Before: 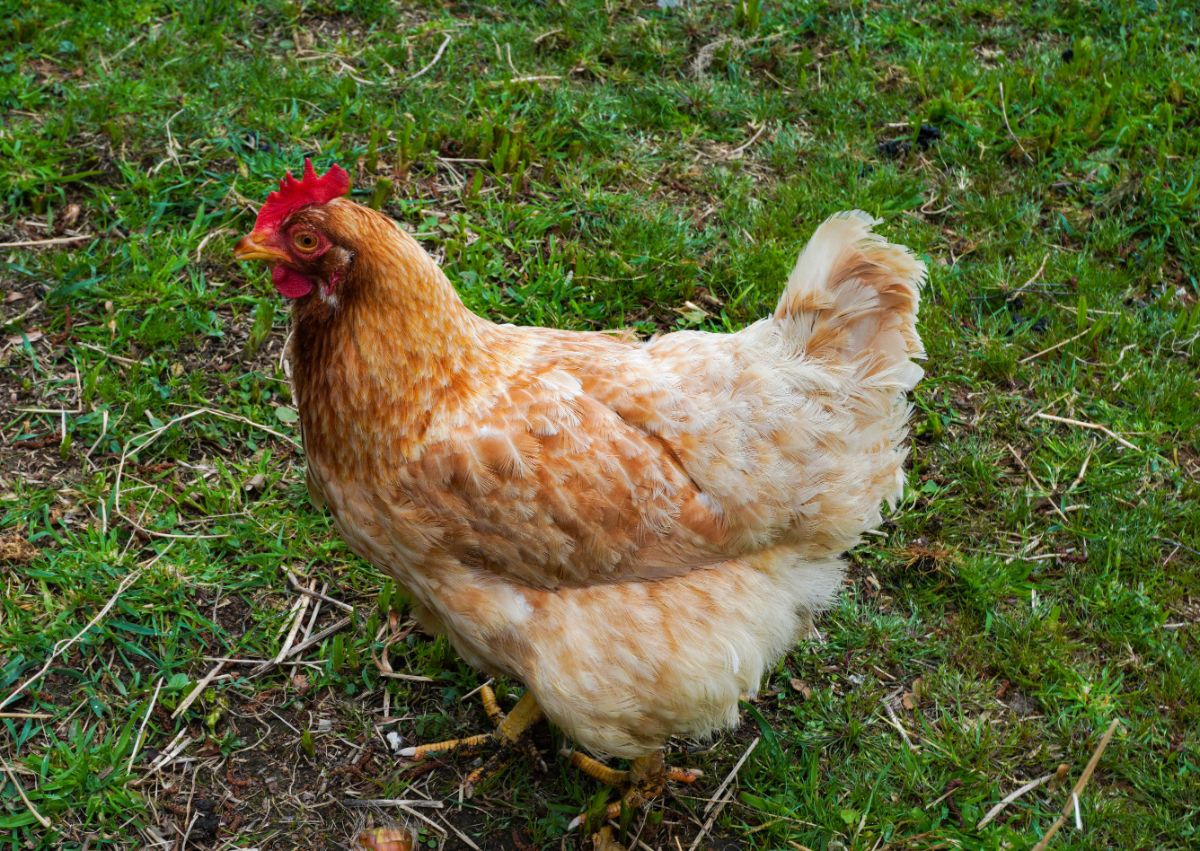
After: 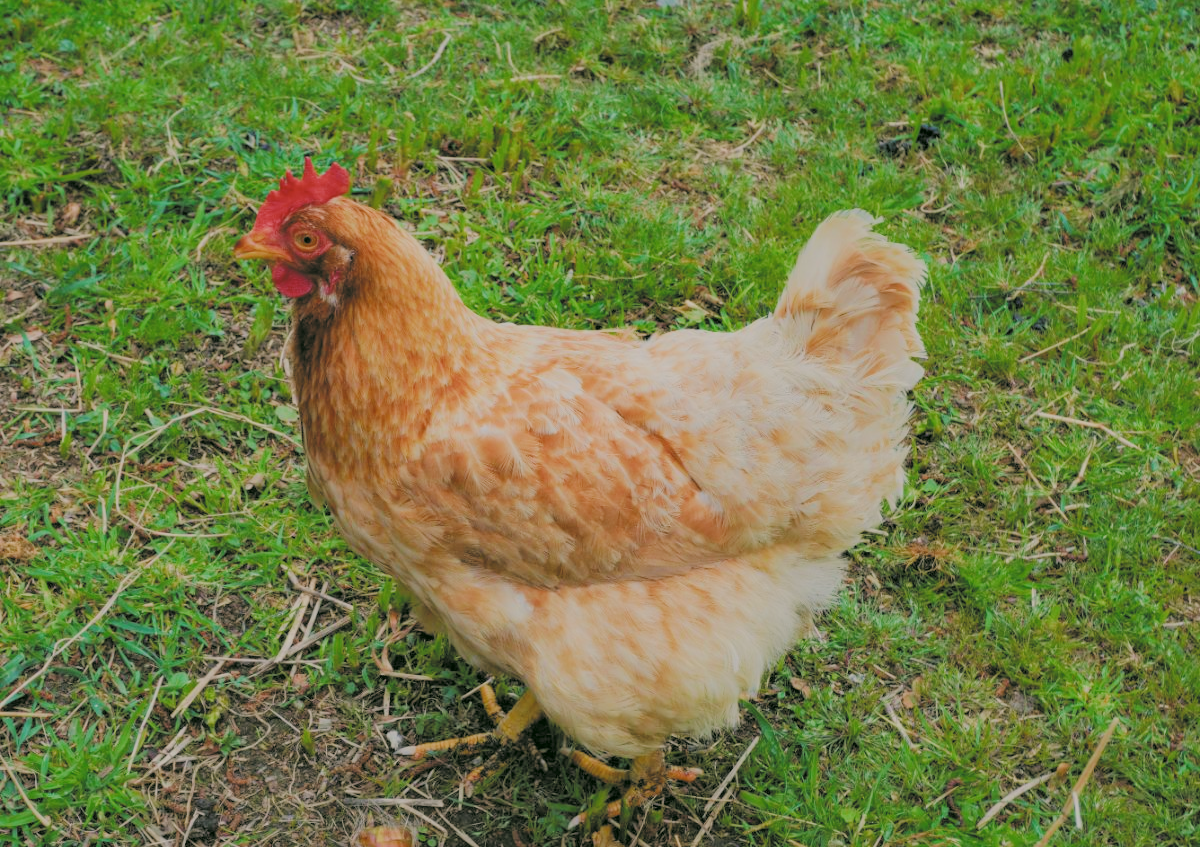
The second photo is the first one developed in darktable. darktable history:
color correction: highlights a* 4.47, highlights b* 4.91, shadows a* -6.89, shadows b* 4.55
filmic rgb: black relative exposure -4.47 EV, white relative exposure 6.59 EV, hardness 1.9, contrast 0.512, color science v4 (2020), contrast in shadows soft, contrast in highlights soft
exposure: black level correction -0.005, exposure 1.006 EV, compensate highlight preservation false
crop: top 0.214%, bottom 0.199%
